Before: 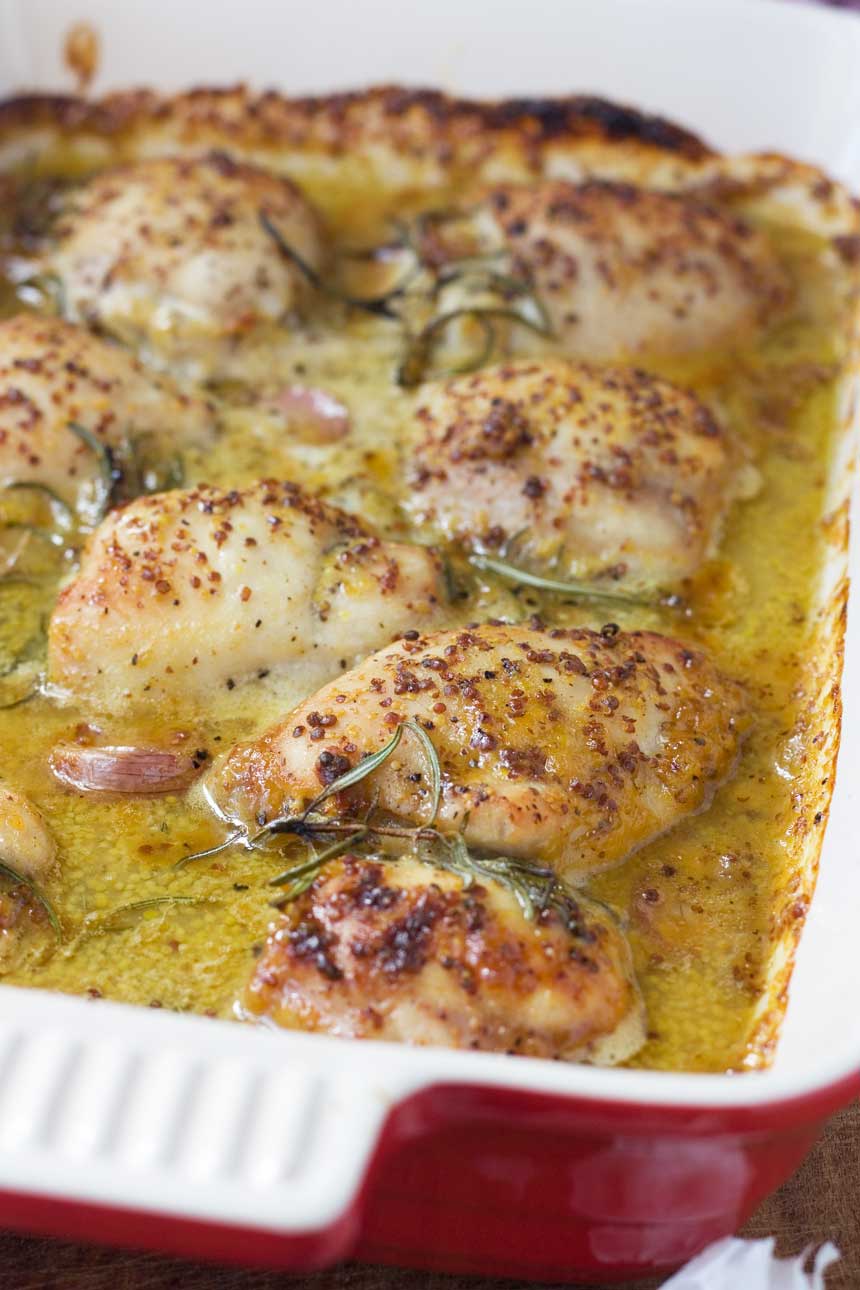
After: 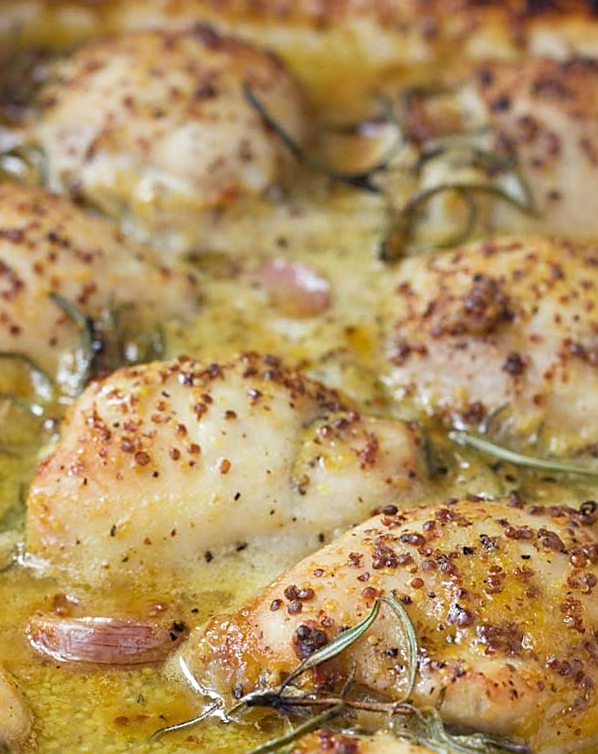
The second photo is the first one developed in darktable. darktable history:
sharpen: on, module defaults
rotate and perspective: rotation -4.25°, automatic cropping off
crop and rotate: angle -4.99°, left 2.122%, top 6.945%, right 27.566%, bottom 30.519%
